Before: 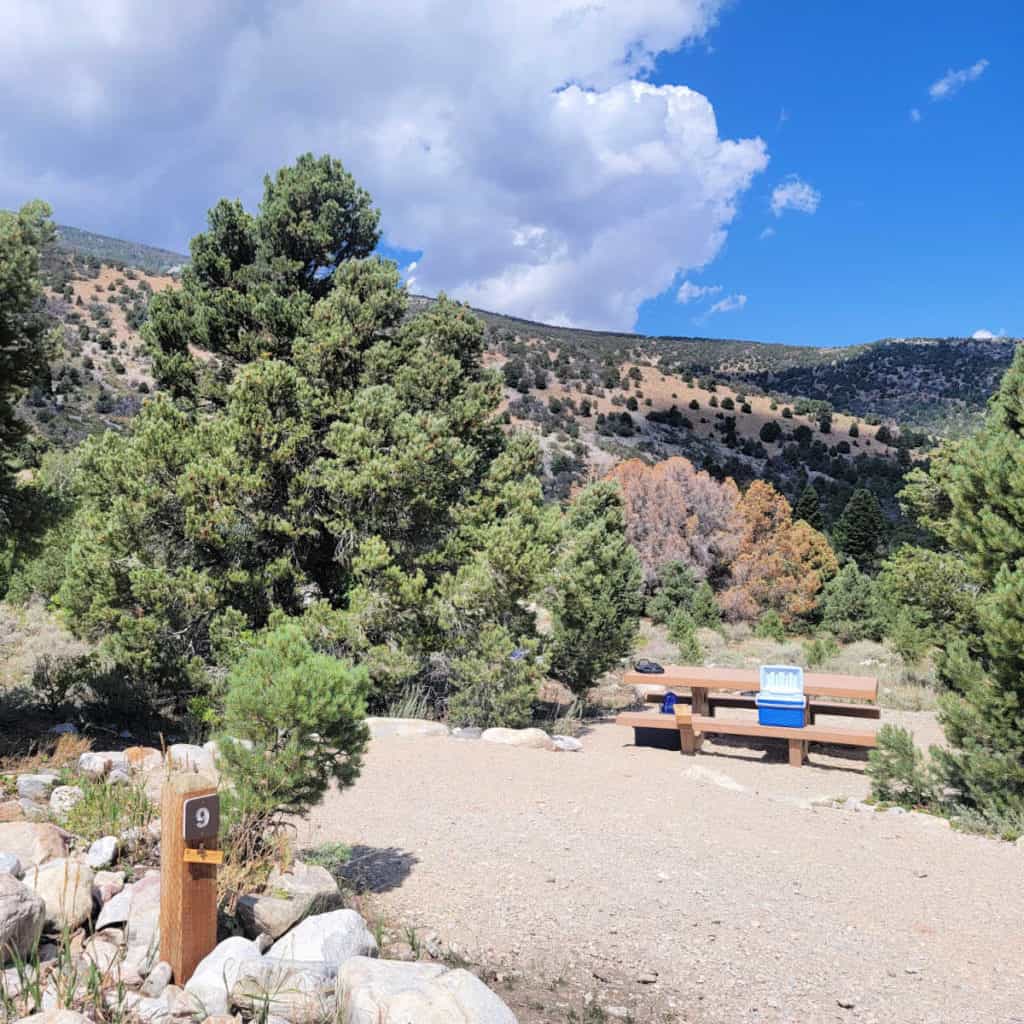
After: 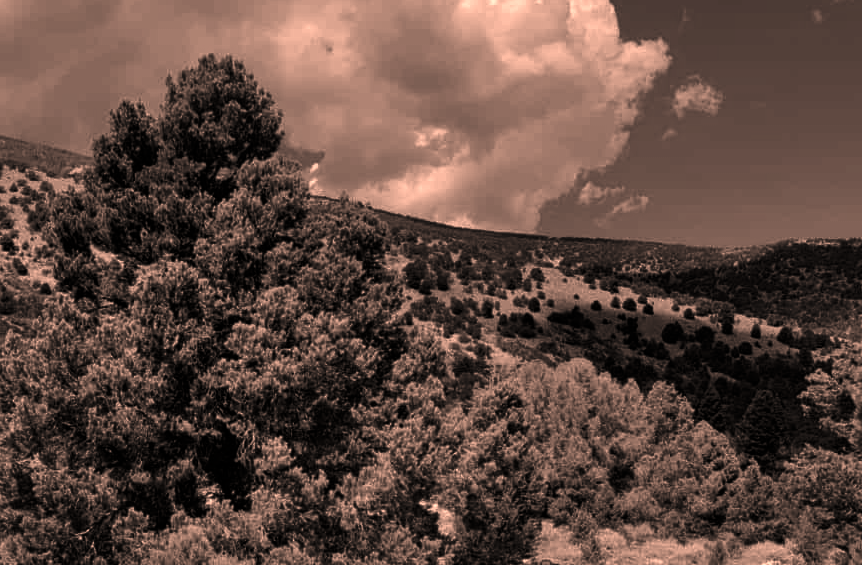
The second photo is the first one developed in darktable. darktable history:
contrast brightness saturation: contrast -0.027, brightness -0.578, saturation -0.988
color correction: highlights a* 39.51, highlights b* 39.73, saturation 0.685
exposure: exposure 0.127 EV, compensate highlight preservation false
crop and rotate: left 9.647%, top 9.675%, right 6.091%, bottom 35.105%
